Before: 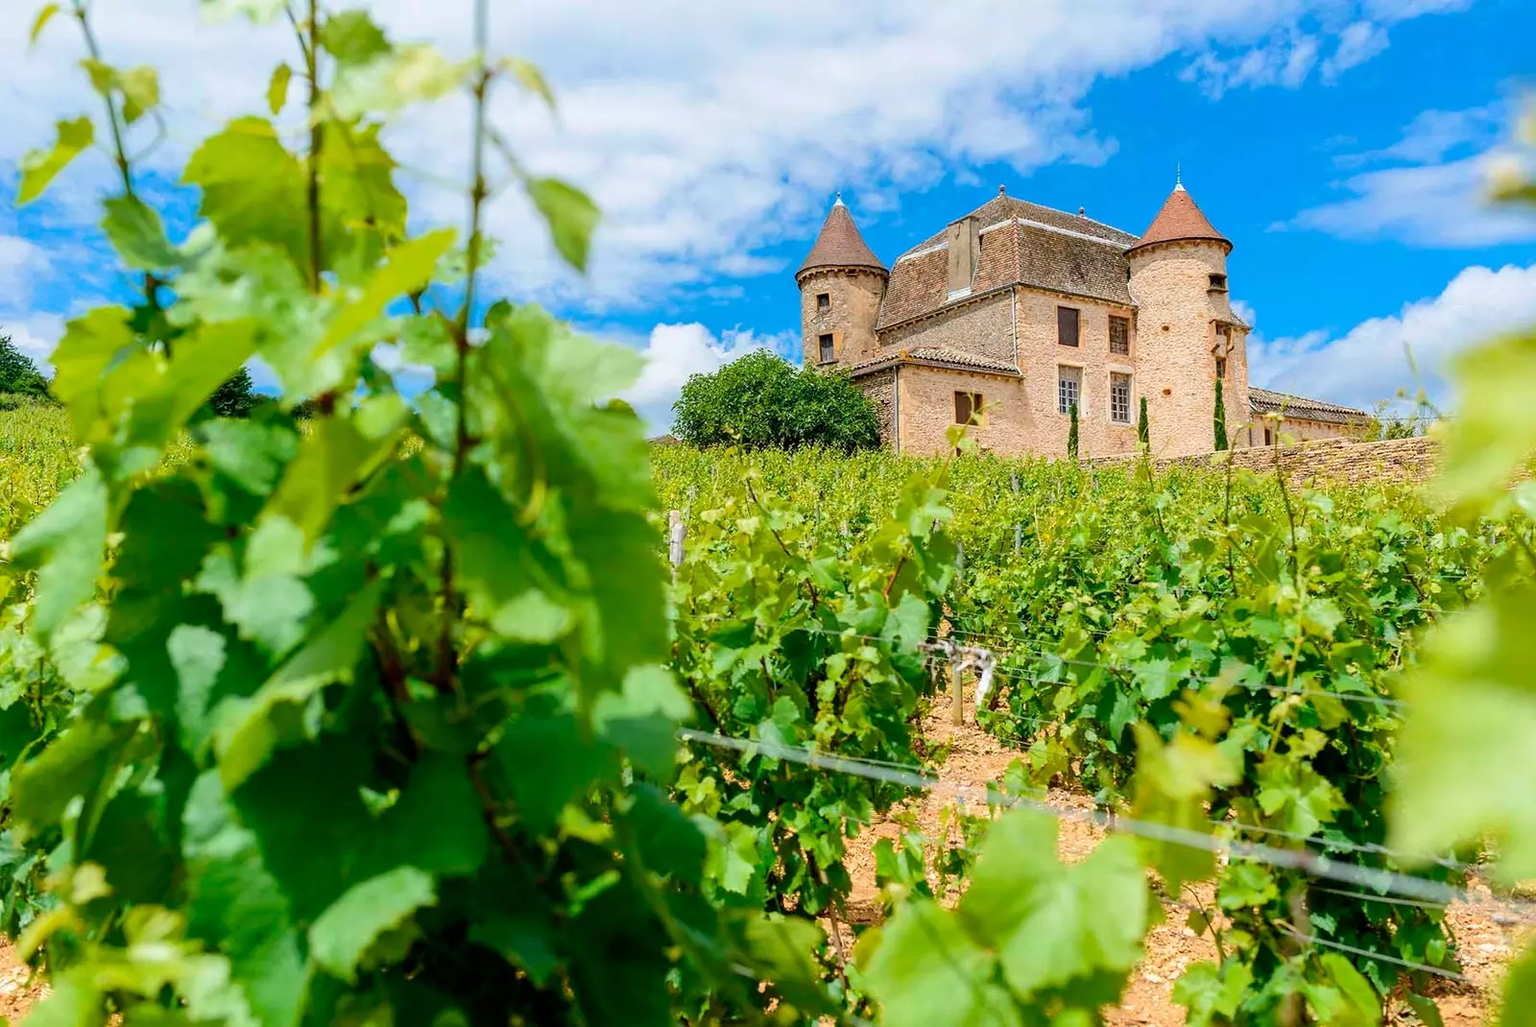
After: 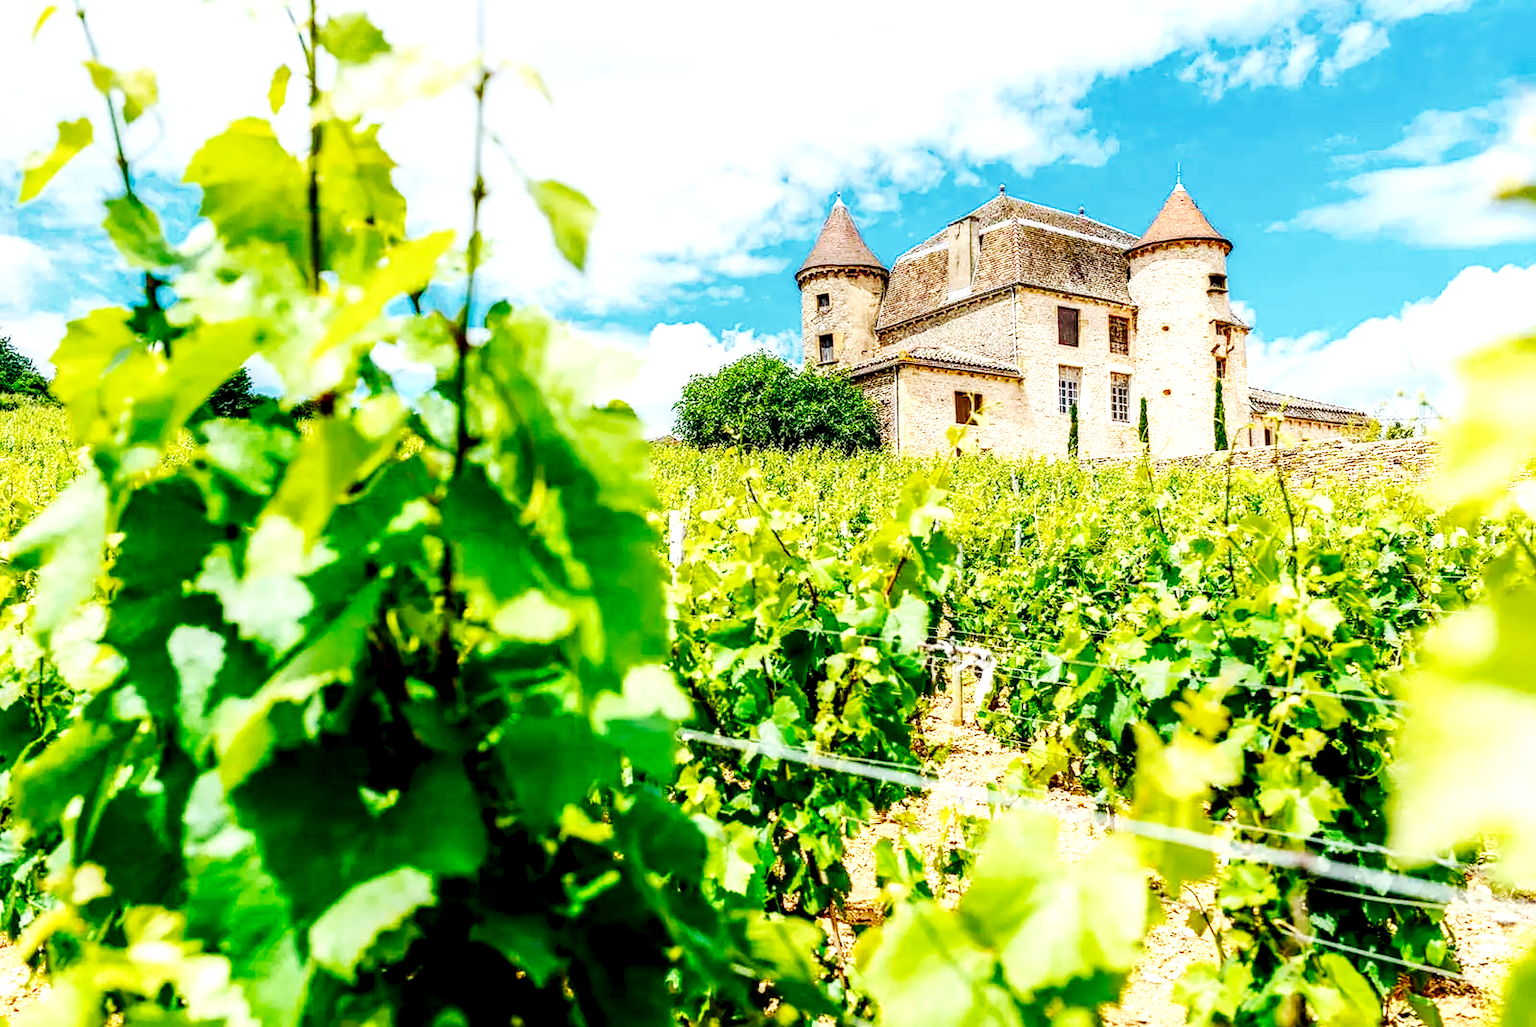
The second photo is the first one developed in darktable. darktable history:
base curve: curves: ch0 [(0, 0) (0.007, 0.004) (0.027, 0.03) (0.046, 0.07) (0.207, 0.54) (0.442, 0.872) (0.673, 0.972) (1, 1)], preserve colors none
local contrast: highlights 22%, shadows 71%, detail 170%
